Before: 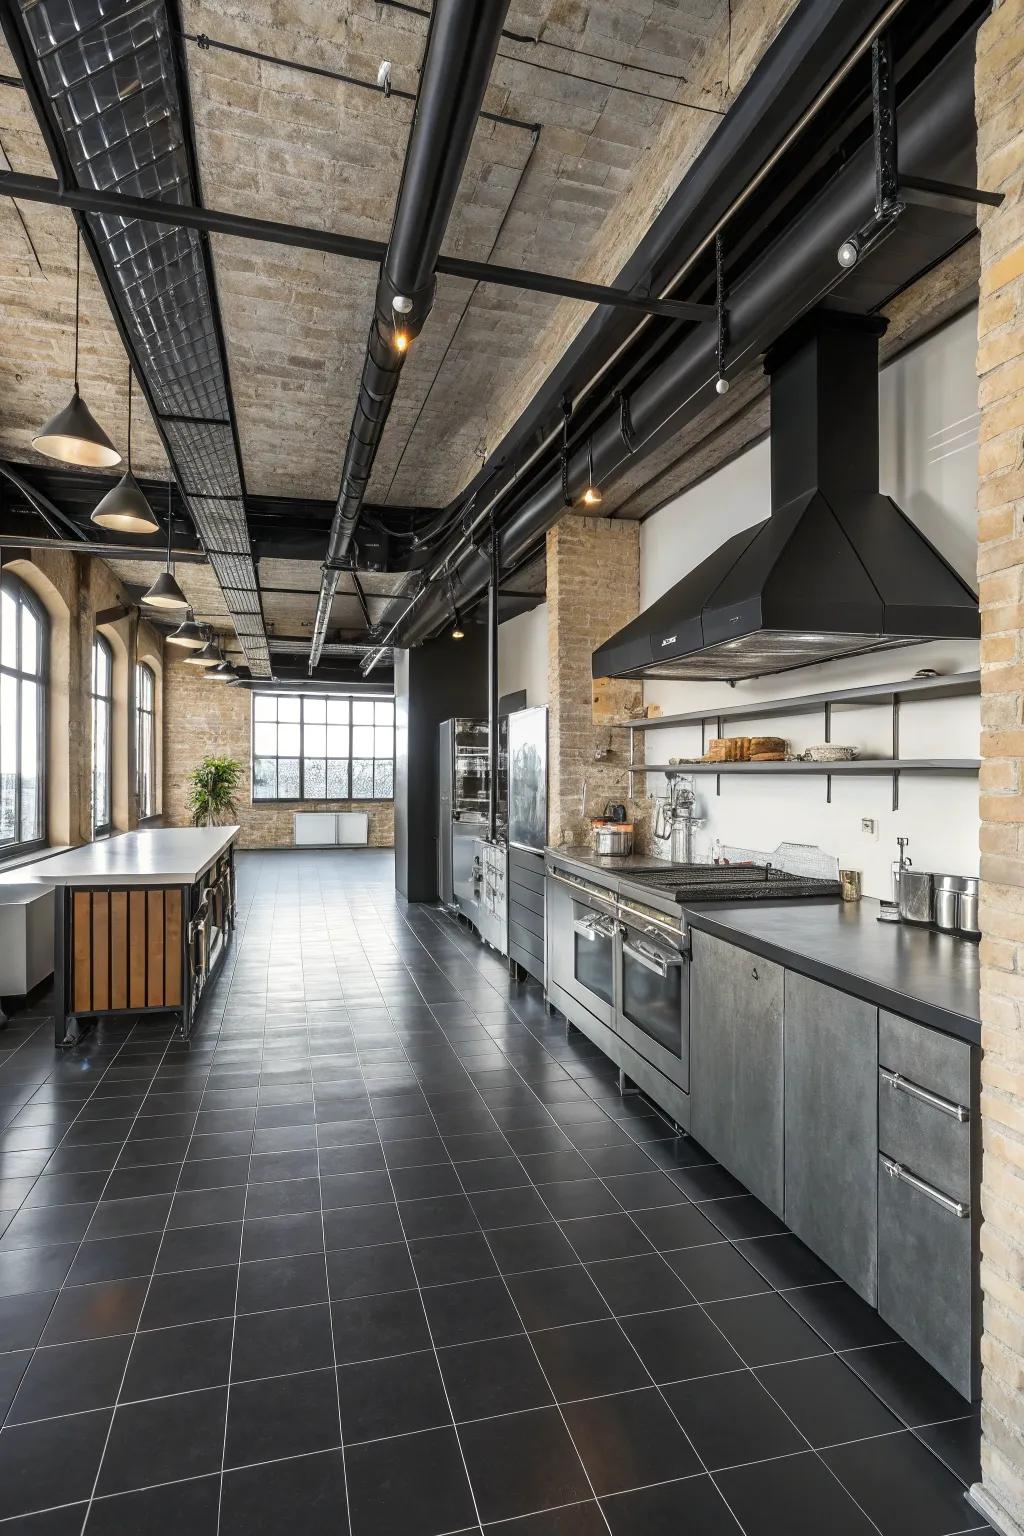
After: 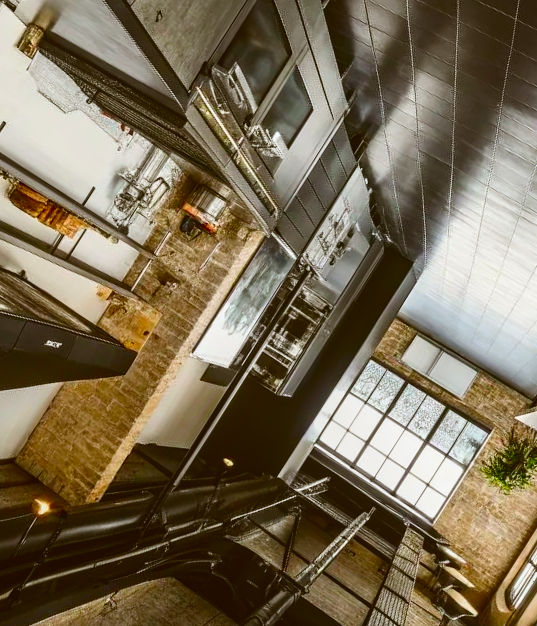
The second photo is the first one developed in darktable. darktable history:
color correction: highlights a* -0.409, highlights b* 0.172, shadows a* 5.07, shadows b* 20.91
tone equalizer: on, module defaults
crop and rotate: angle 147.65°, left 9.156%, top 15.644%, right 4.396%, bottom 17.142%
local contrast: detail 110%
contrast brightness saturation: contrast 0.192, brightness -0.224, saturation 0.117
exposure: black level correction -0.015, compensate highlight preservation false
color balance rgb: power › hue 312.22°, perceptual saturation grading › global saturation 34.816%, perceptual saturation grading › highlights -29.939%, perceptual saturation grading › shadows 34.757%, global vibrance 20%
